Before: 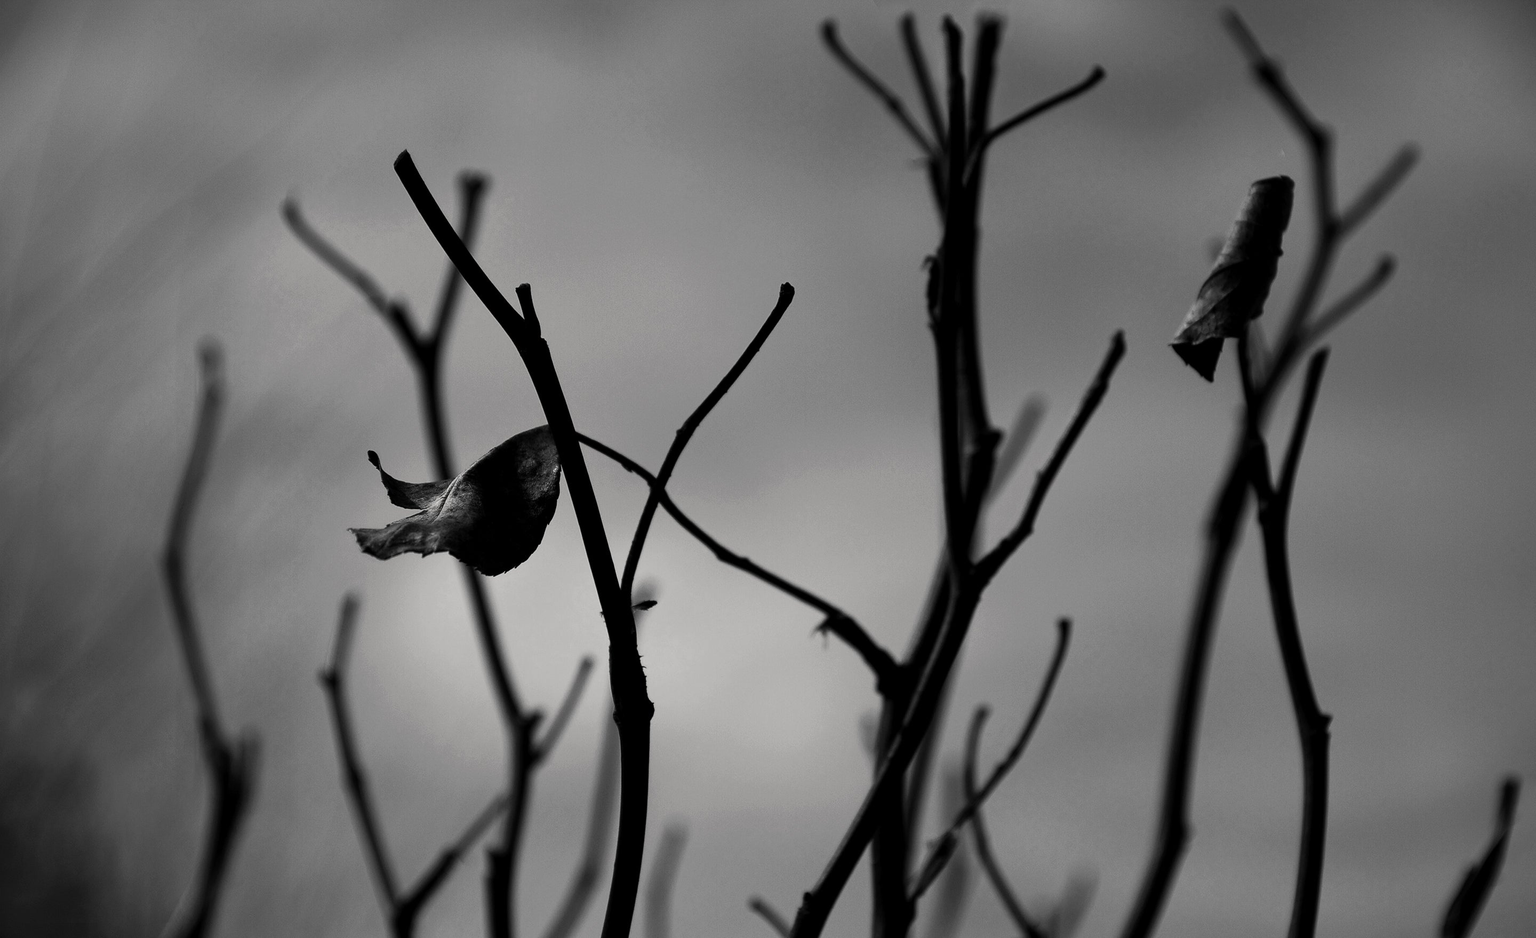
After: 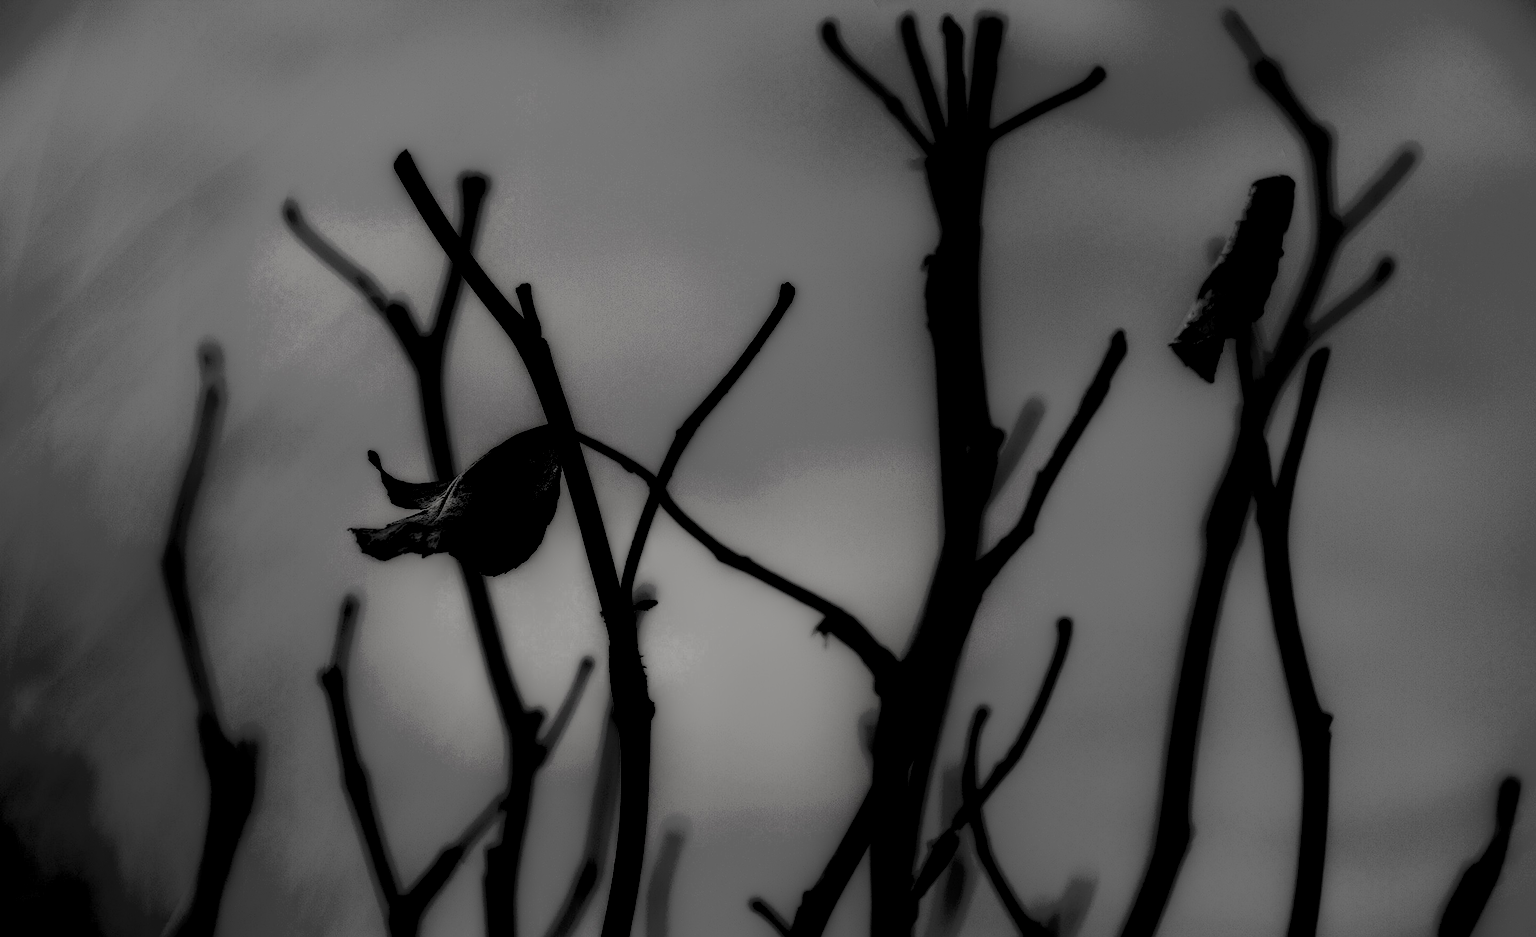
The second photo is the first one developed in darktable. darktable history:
sharpen: amount 0.2
local contrast: highlights 0%, shadows 198%, detail 164%, midtone range 0.001
